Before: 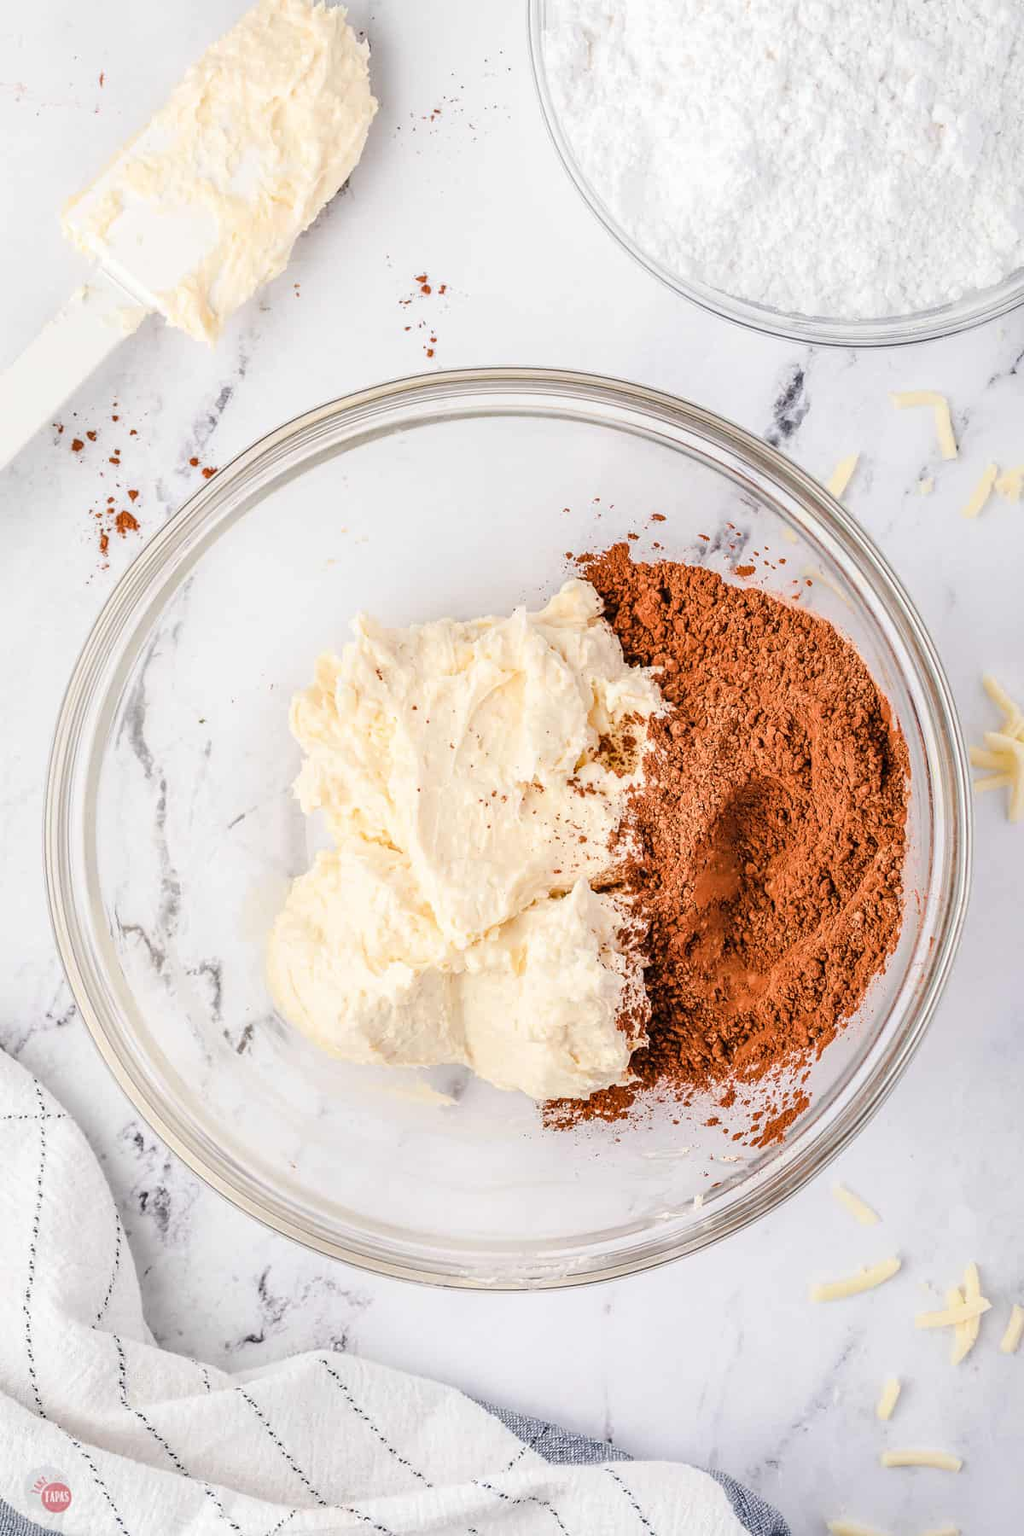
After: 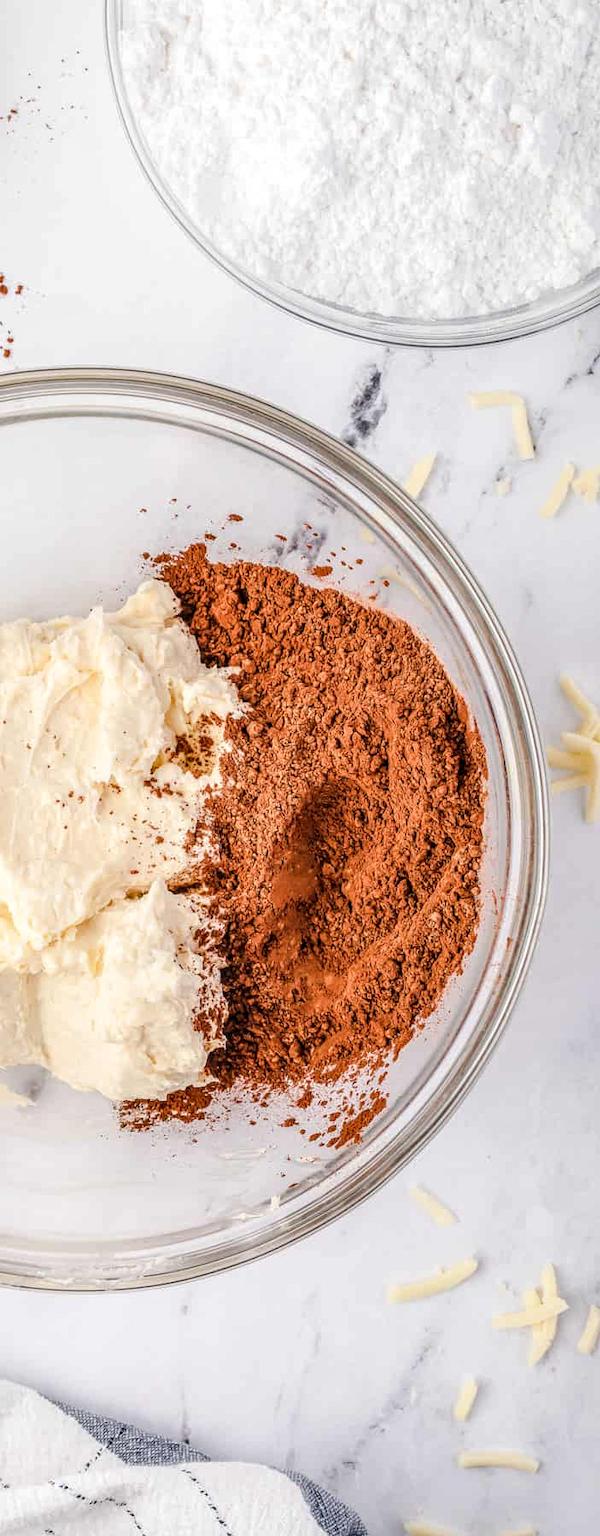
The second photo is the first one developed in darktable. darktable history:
local contrast: on, module defaults
crop: left 41.402%
